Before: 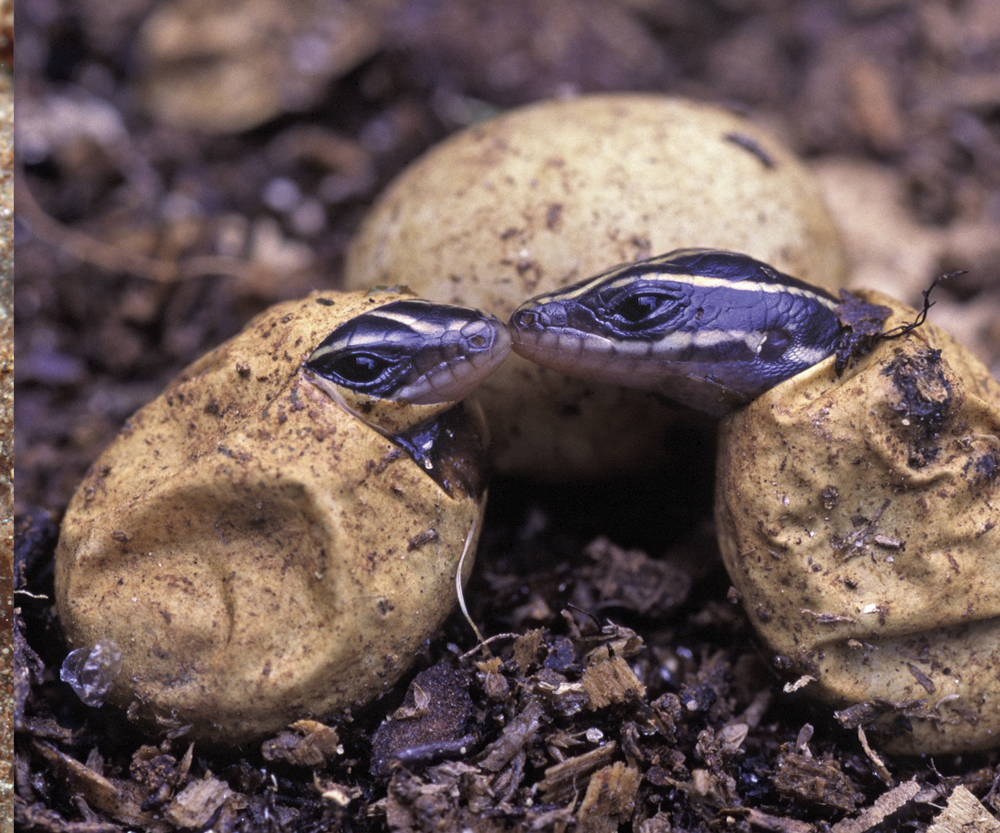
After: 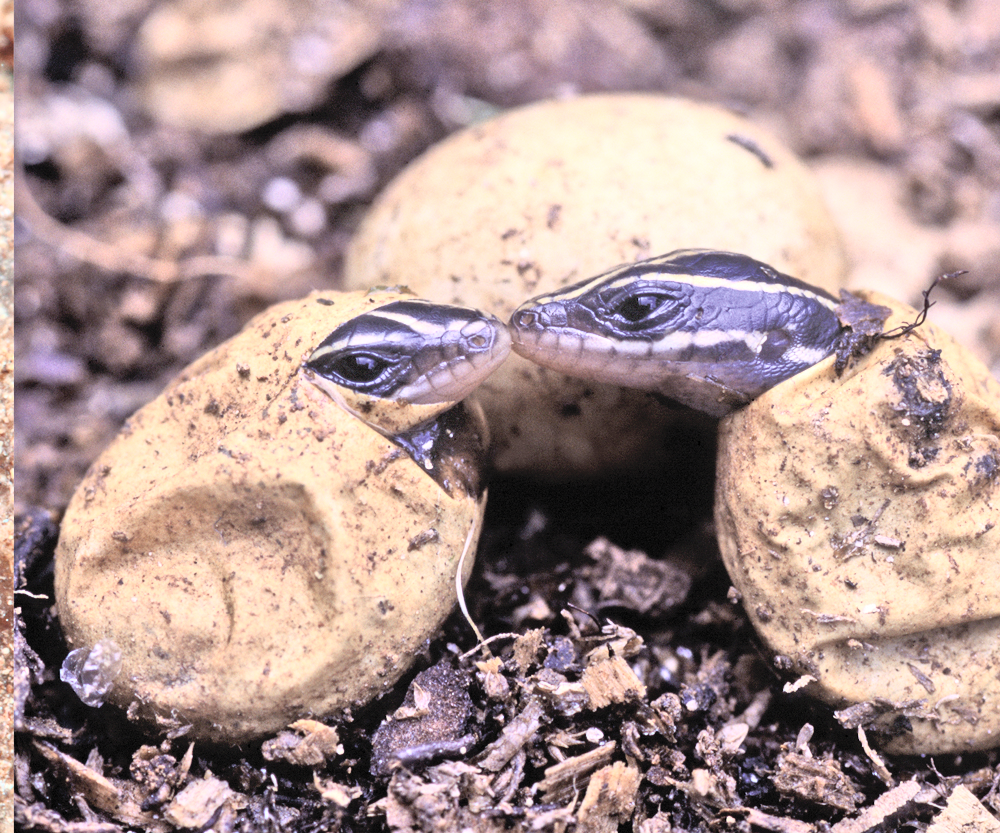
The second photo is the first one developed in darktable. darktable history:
tone equalizer: -7 EV 0.158 EV, -6 EV 0.597 EV, -5 EV 1.19 EV, -4 EV 1.29 EV, -3 EV 1.18 EV, -2 EV 0.6 EV, -1 EV 0.151 EV
contrast brightness saturation: contrast 0.428, brightness 0.552, saturation -0.204
